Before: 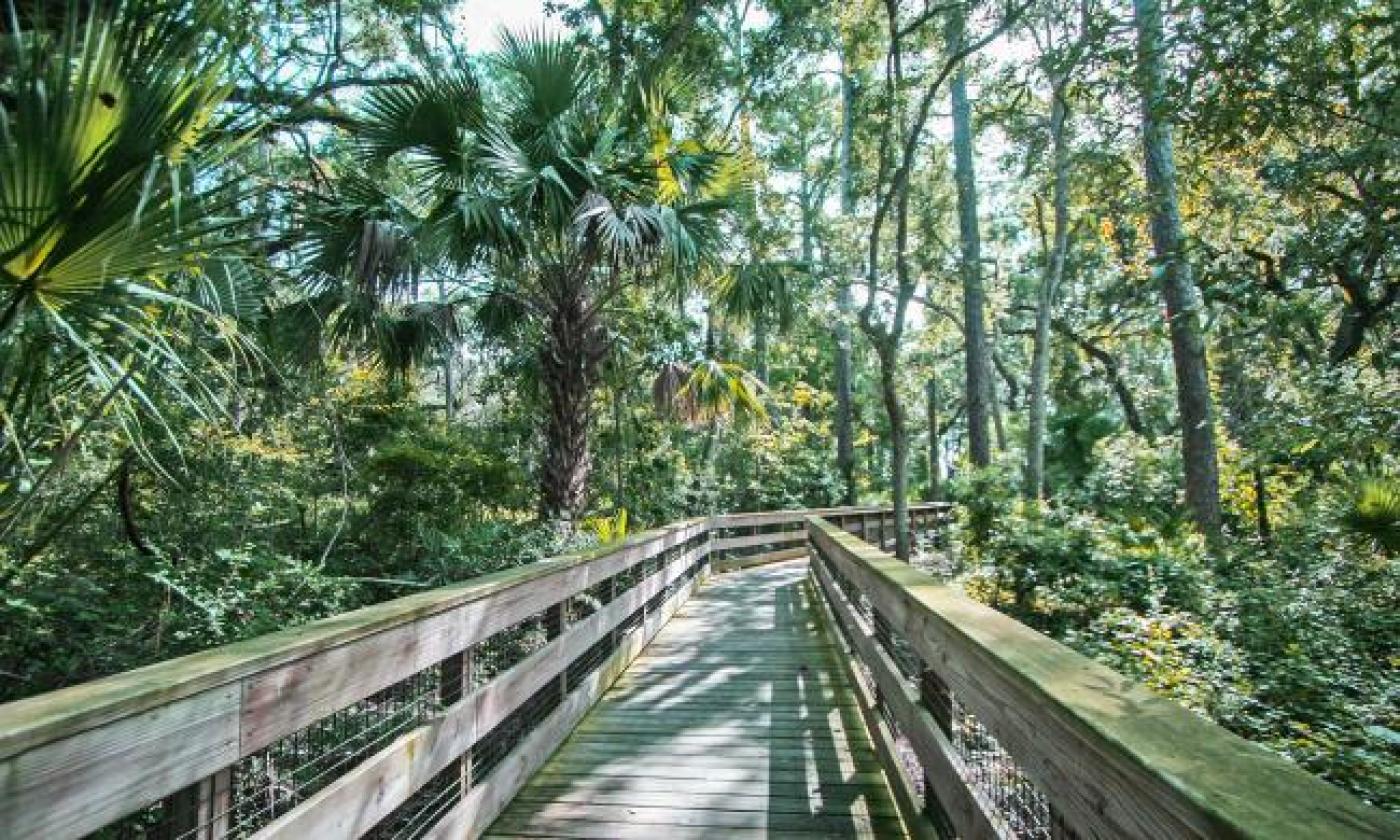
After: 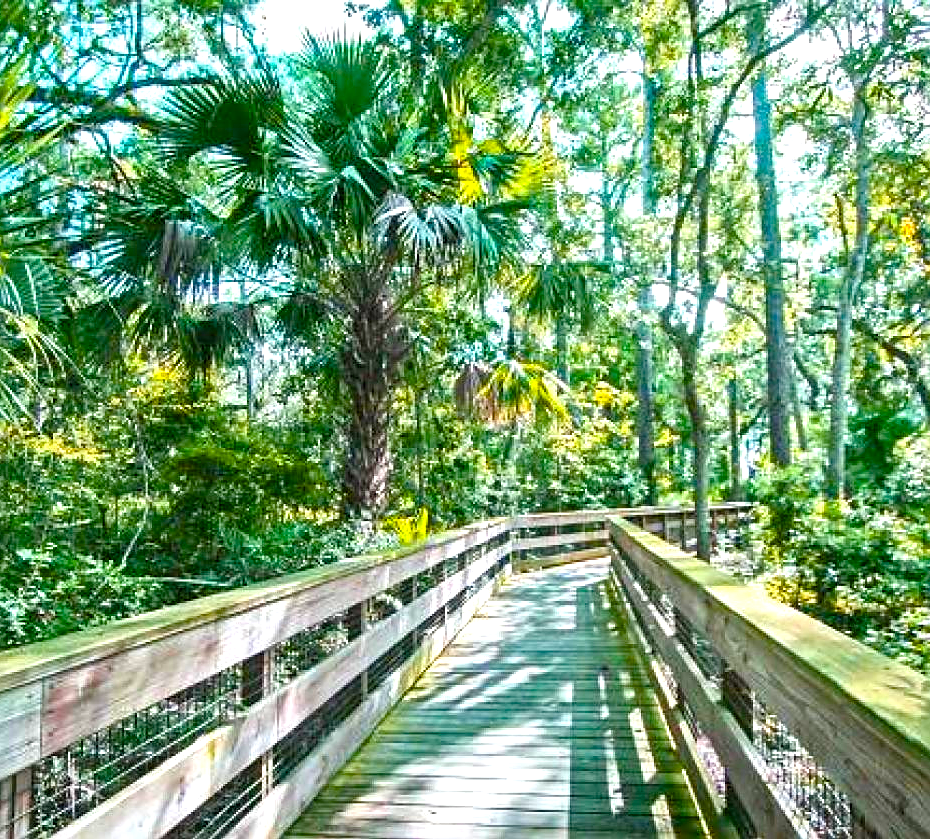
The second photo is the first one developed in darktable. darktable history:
crop and rotate: left 14.332%, right 19.219%
sharpen: on, module defaults
exposure: black level correction 0, exposure 0.702 EV, compensate highlight preservation false
color balance rgb: linear chroma grading › global chroma 42.119%, perceptual saturation grading › global saturation 20%, perceptual saturation grading › highlights -24.716%, perceptual saturation grading › shadows 24.127%, global vibrance 20%
